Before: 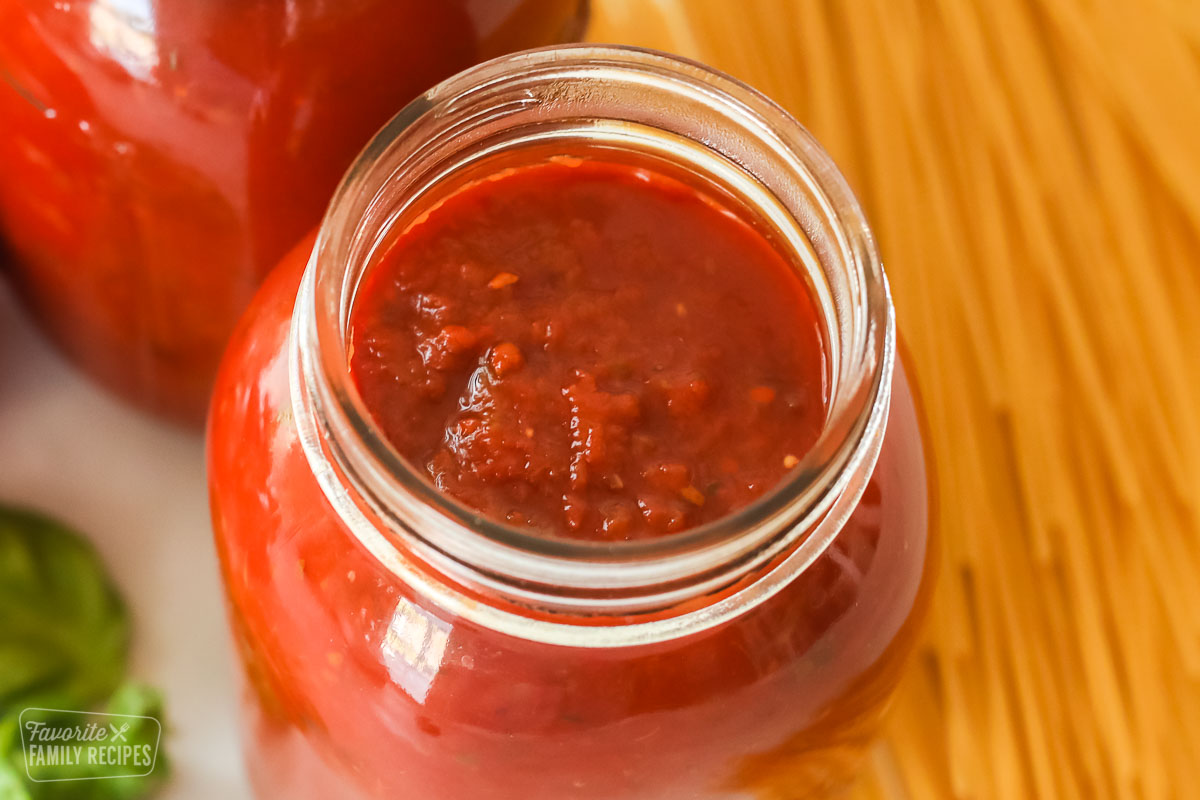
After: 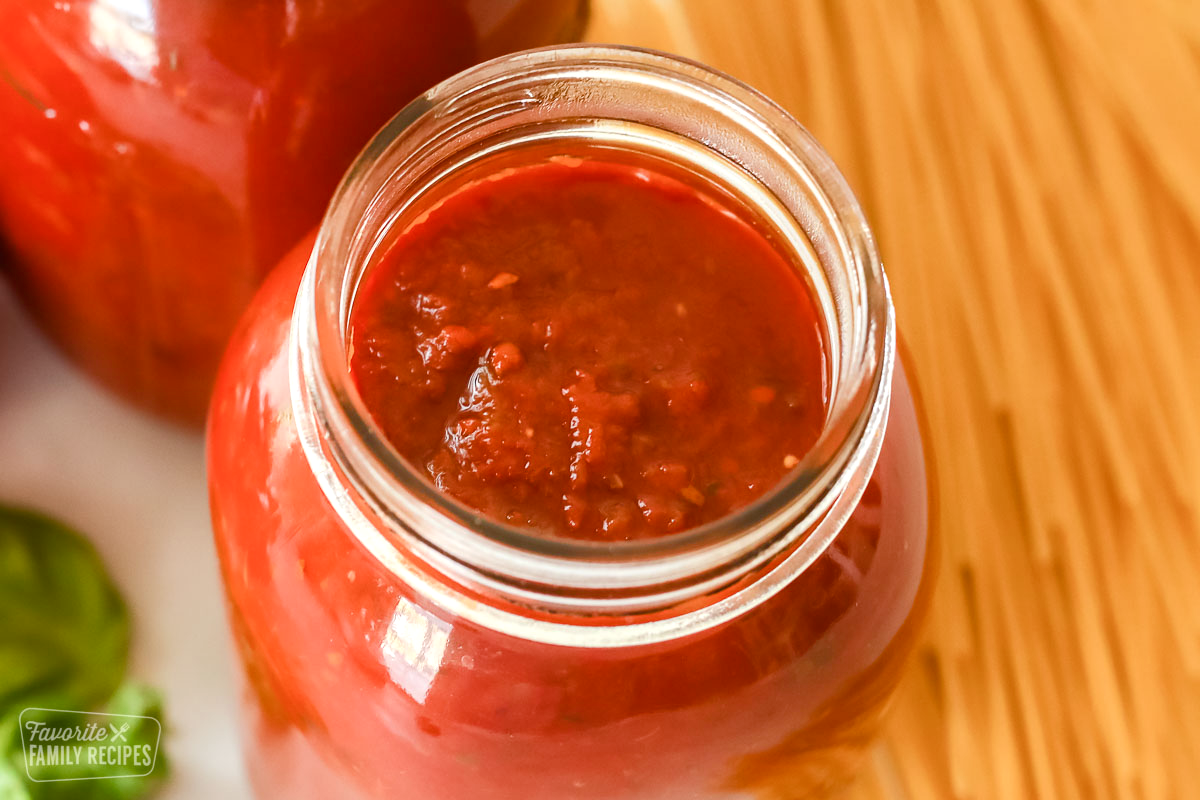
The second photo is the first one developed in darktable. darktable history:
color balance rgb: shadows lift › chroma 0.86%, shadows lift › hue 112.08°, perceptual saturation grading › global saturation 0.739%, perceptual saturation grading › highlights -18.371%, perceptual saturation grading › mid-tones 6.714%, perceptual saturation grading › shadows 27.733%, global vibrance 9.185%
exposure: exposure 0.196 EV, compensate highlight preservation false
